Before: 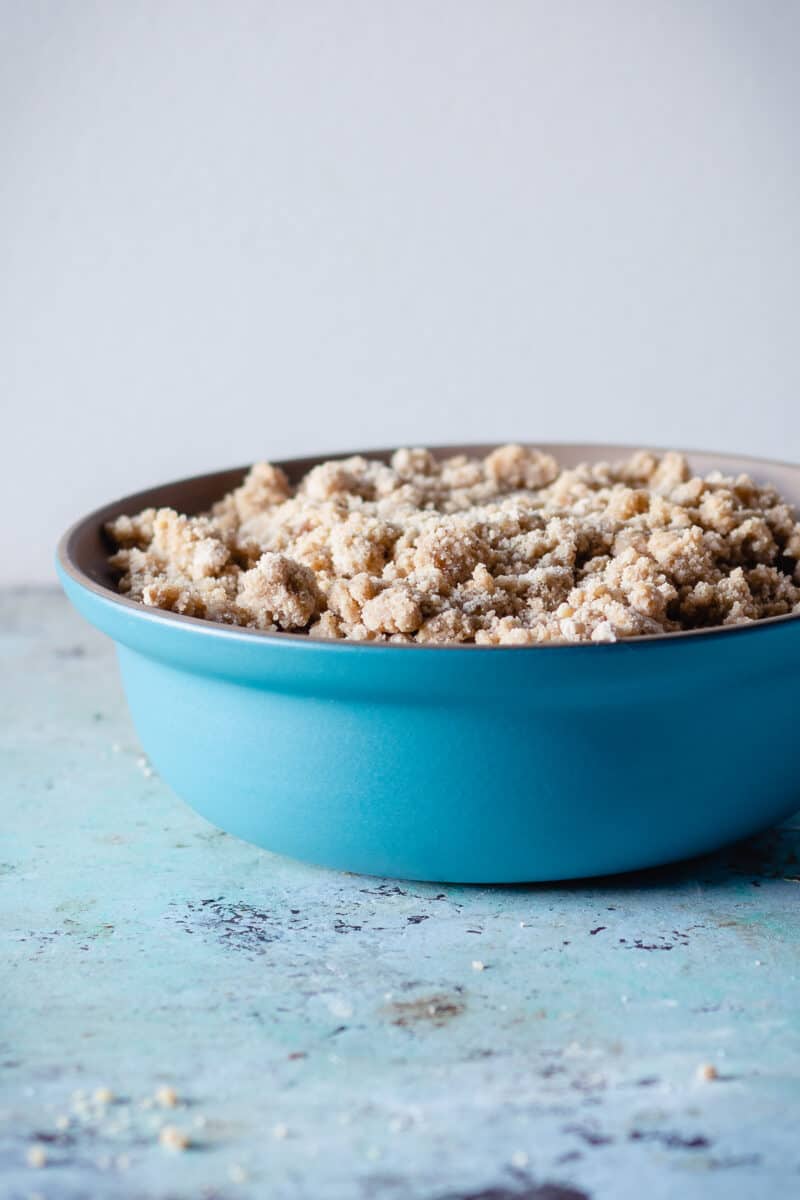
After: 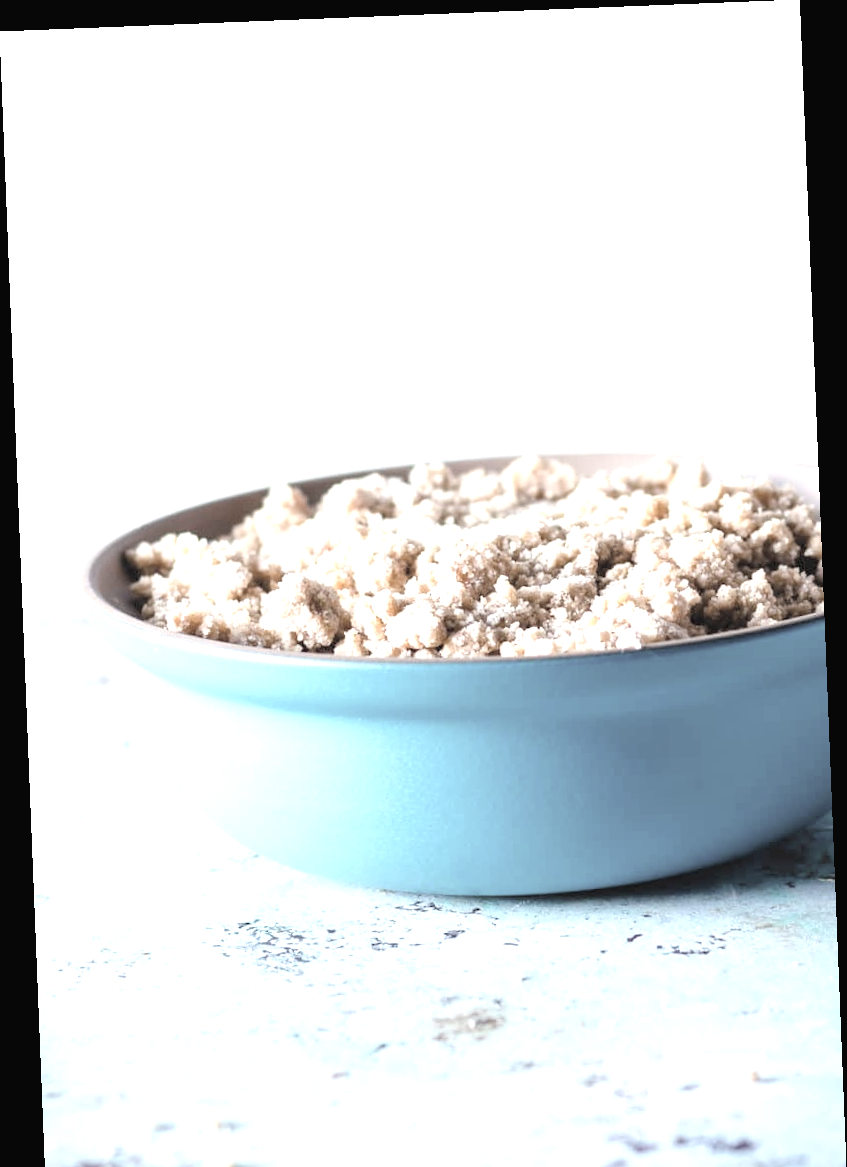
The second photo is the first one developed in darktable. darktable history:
contrast brightness saturation: brightness 0.18, saturation -0.5
exposure: black level correction 0, exposure 1.2 EV, compensate highlight preservation false
rotate and perspective: rotation -2.29°, automatic cropping off
crop and rotate: top 0%, bottom 5.097%
